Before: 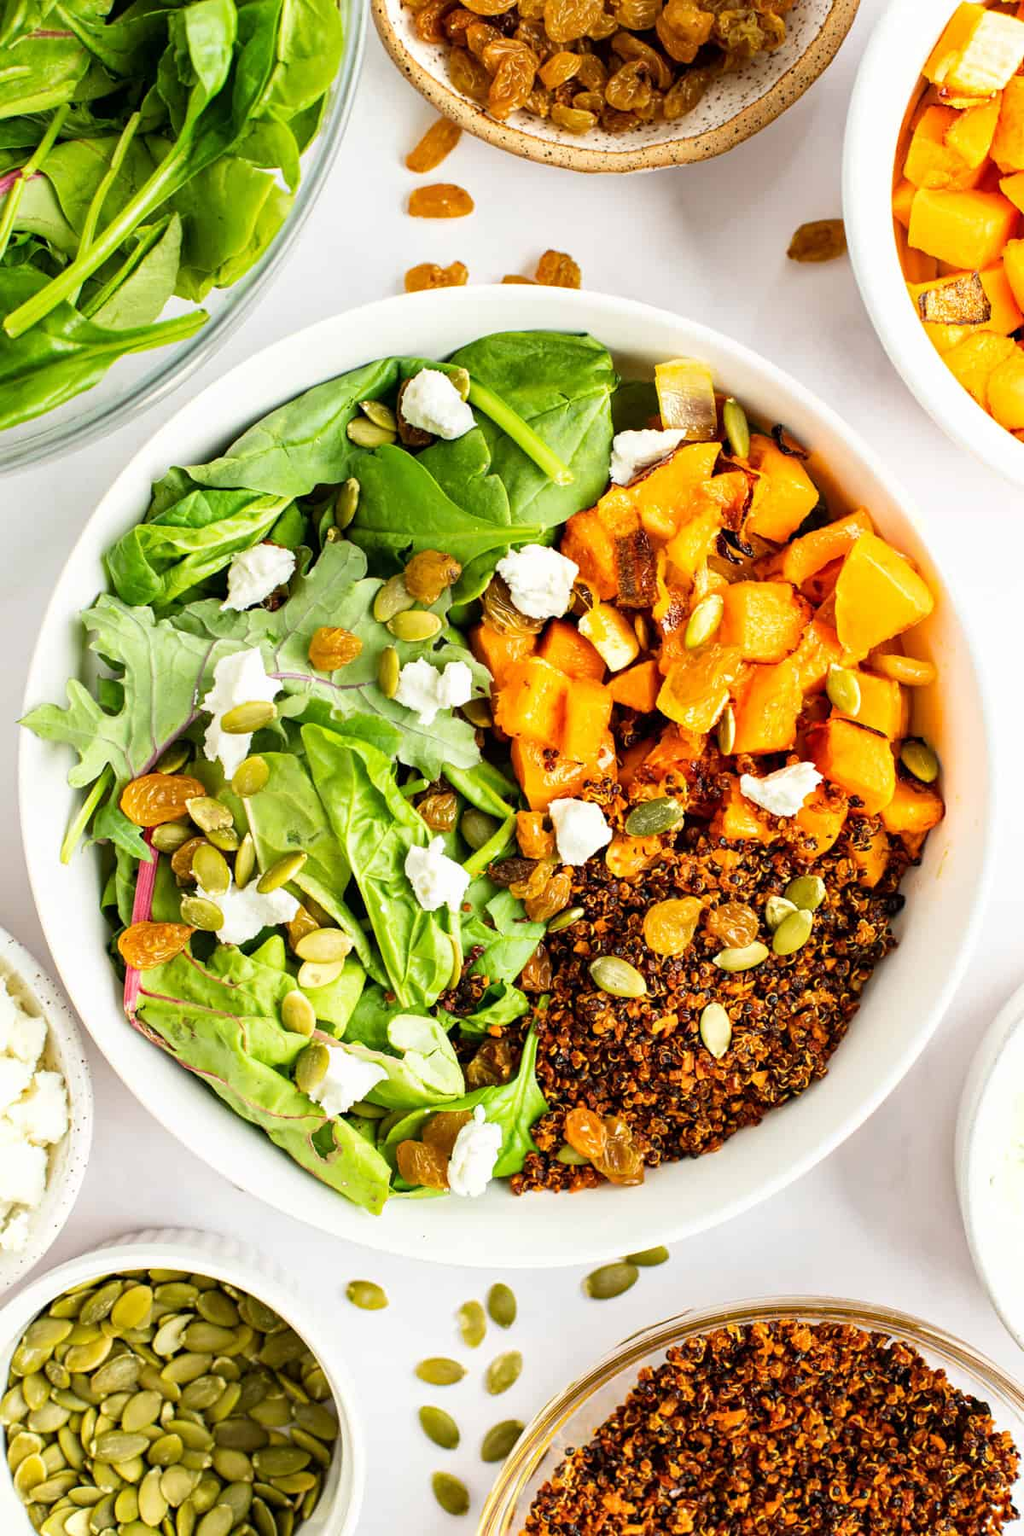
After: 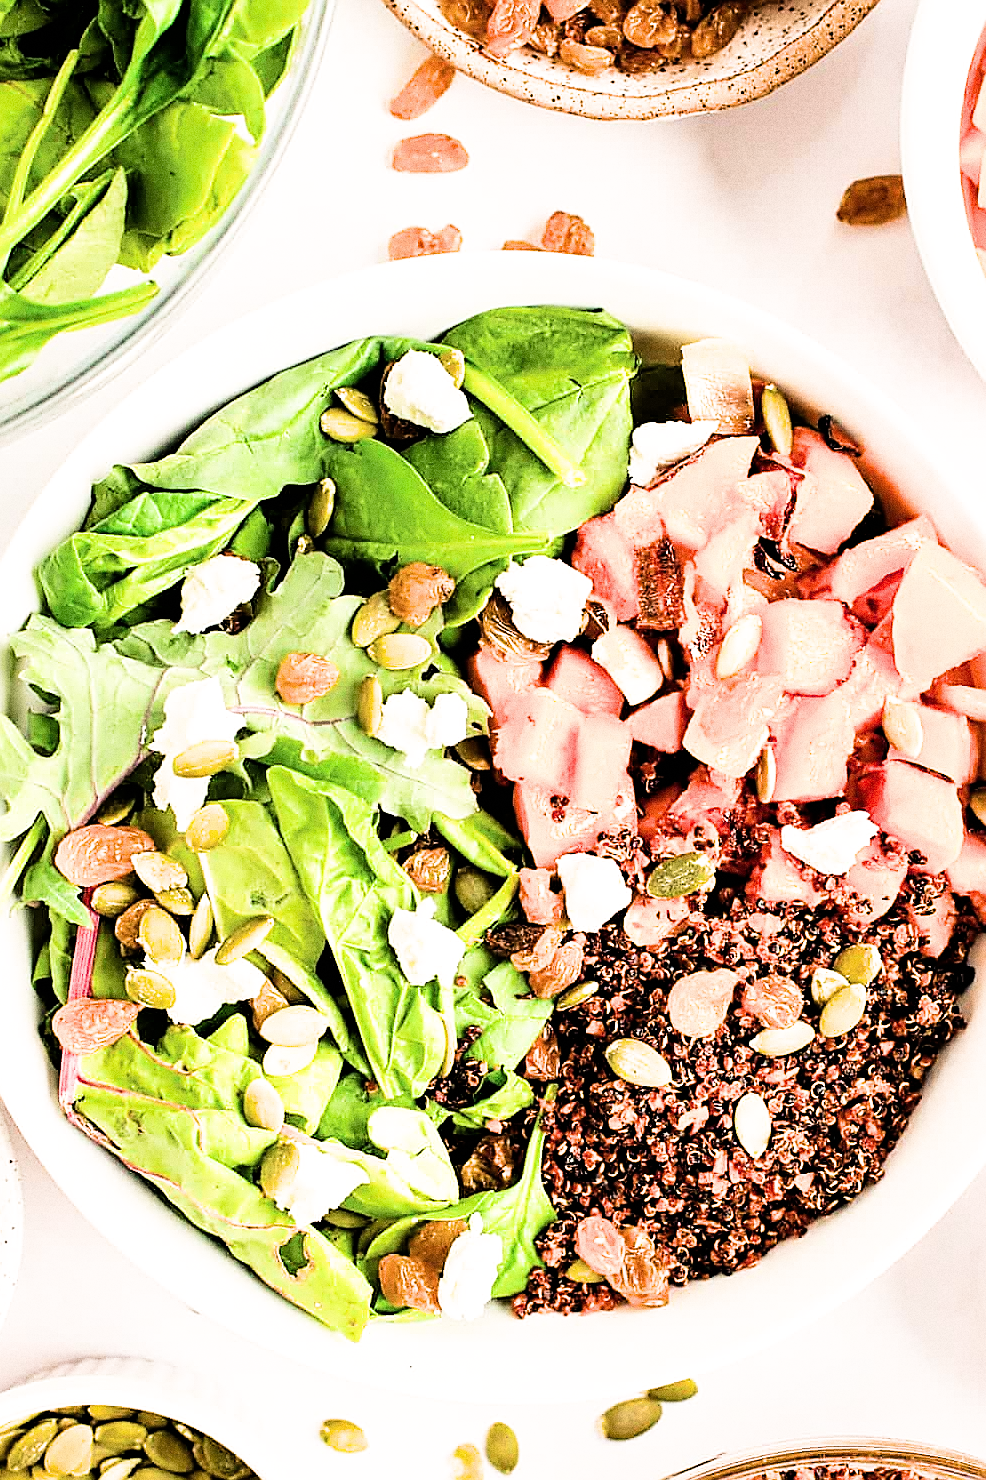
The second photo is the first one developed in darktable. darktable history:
crop and rotate: left 7.196%, top 4.574%, right 10.605%, bottom 13.178%
exposure: black level correction 0, exposure 0.5 EV, compensate highlight preservation false
color calibration: illuminant Planckian (black body), adaptation linear Bradford (ICC v4), x 0.361, y 0.366, temperature 4511.61 K, saturation algorithm version 1 (2020)
white balance: red 1.127, blue 0.943
filmic rgb: black relative exposure -5 EV, white relative exposure 3.5 EV, hardness 3.19, contrast 1.4, highlights saturation mix -50%
tone equalizer: -8 EV -0.417 EV, -7 EV -0.389 EV, -6 EV -0.333 EV, -5 EV -0.222 EV, -3 EV 0.222 EV, -2 EV 0.333 EV, -1 EV 0.389 EV, +0 EV 0.417 EV, edges refinement/feathering 500, mask exposure compensation -1.57 EV, preserve details no
grain: coarseness 0.09 ISO, strength 40%
sharpen: radius 1.4, amount 1.25, threshold 0.7
